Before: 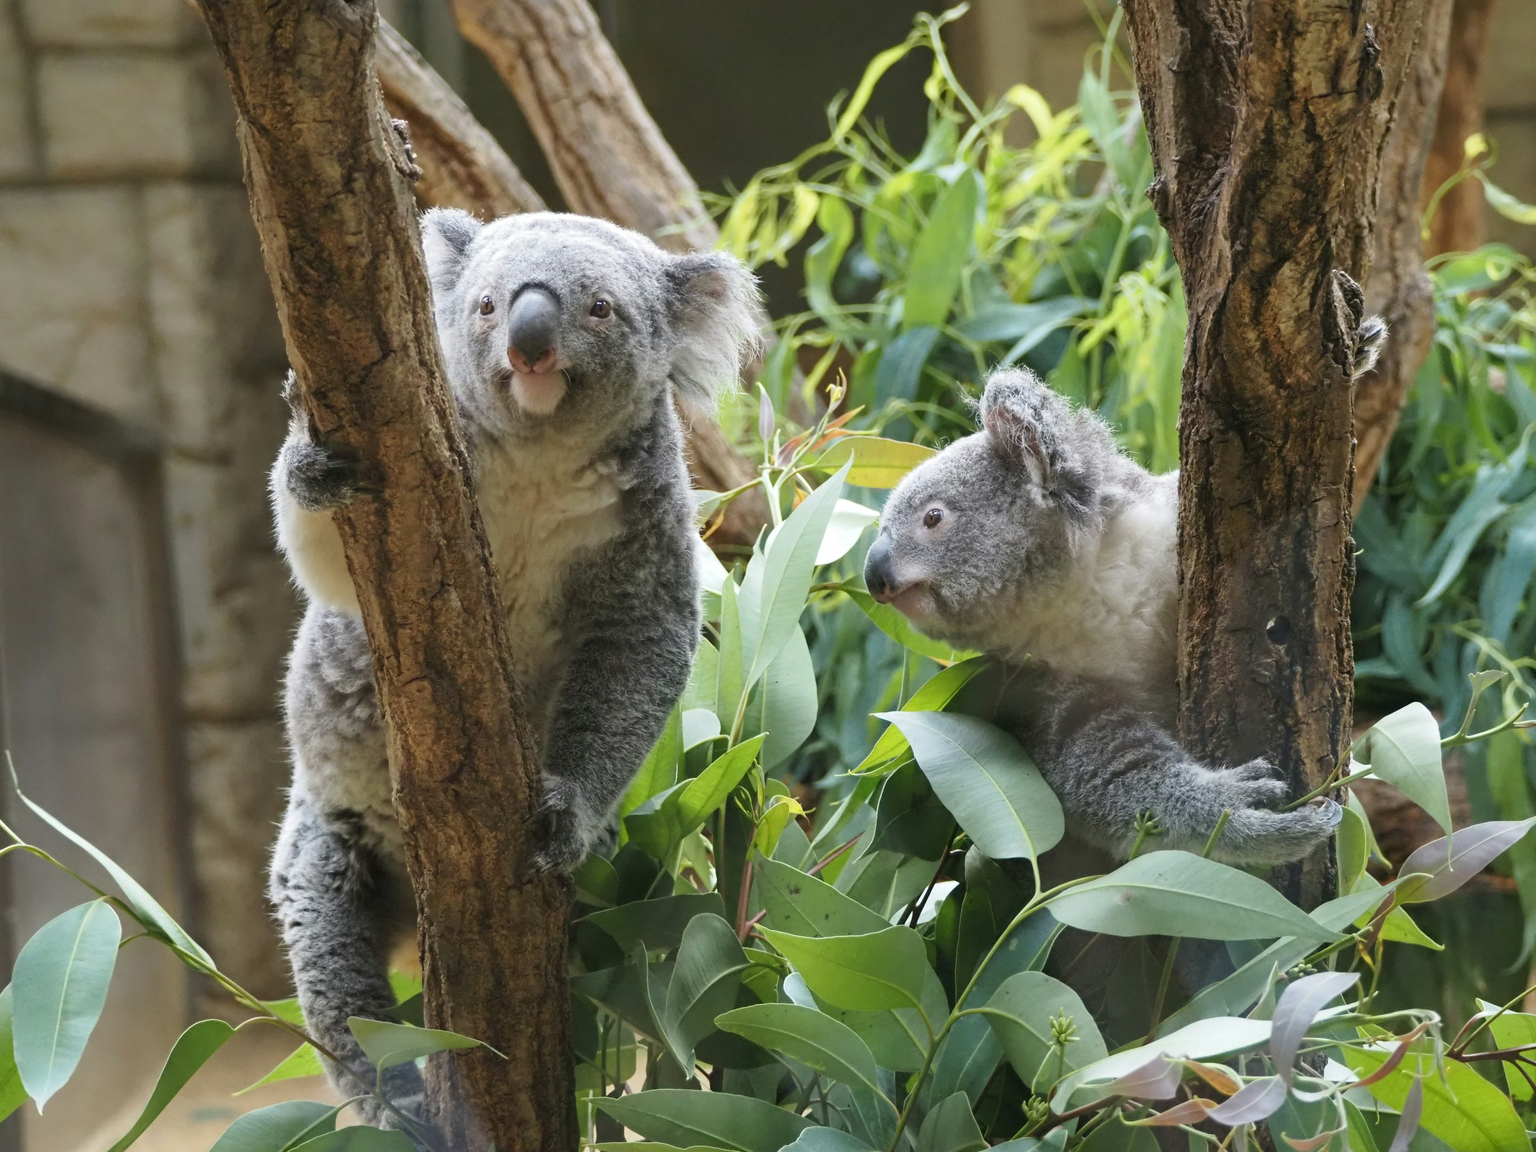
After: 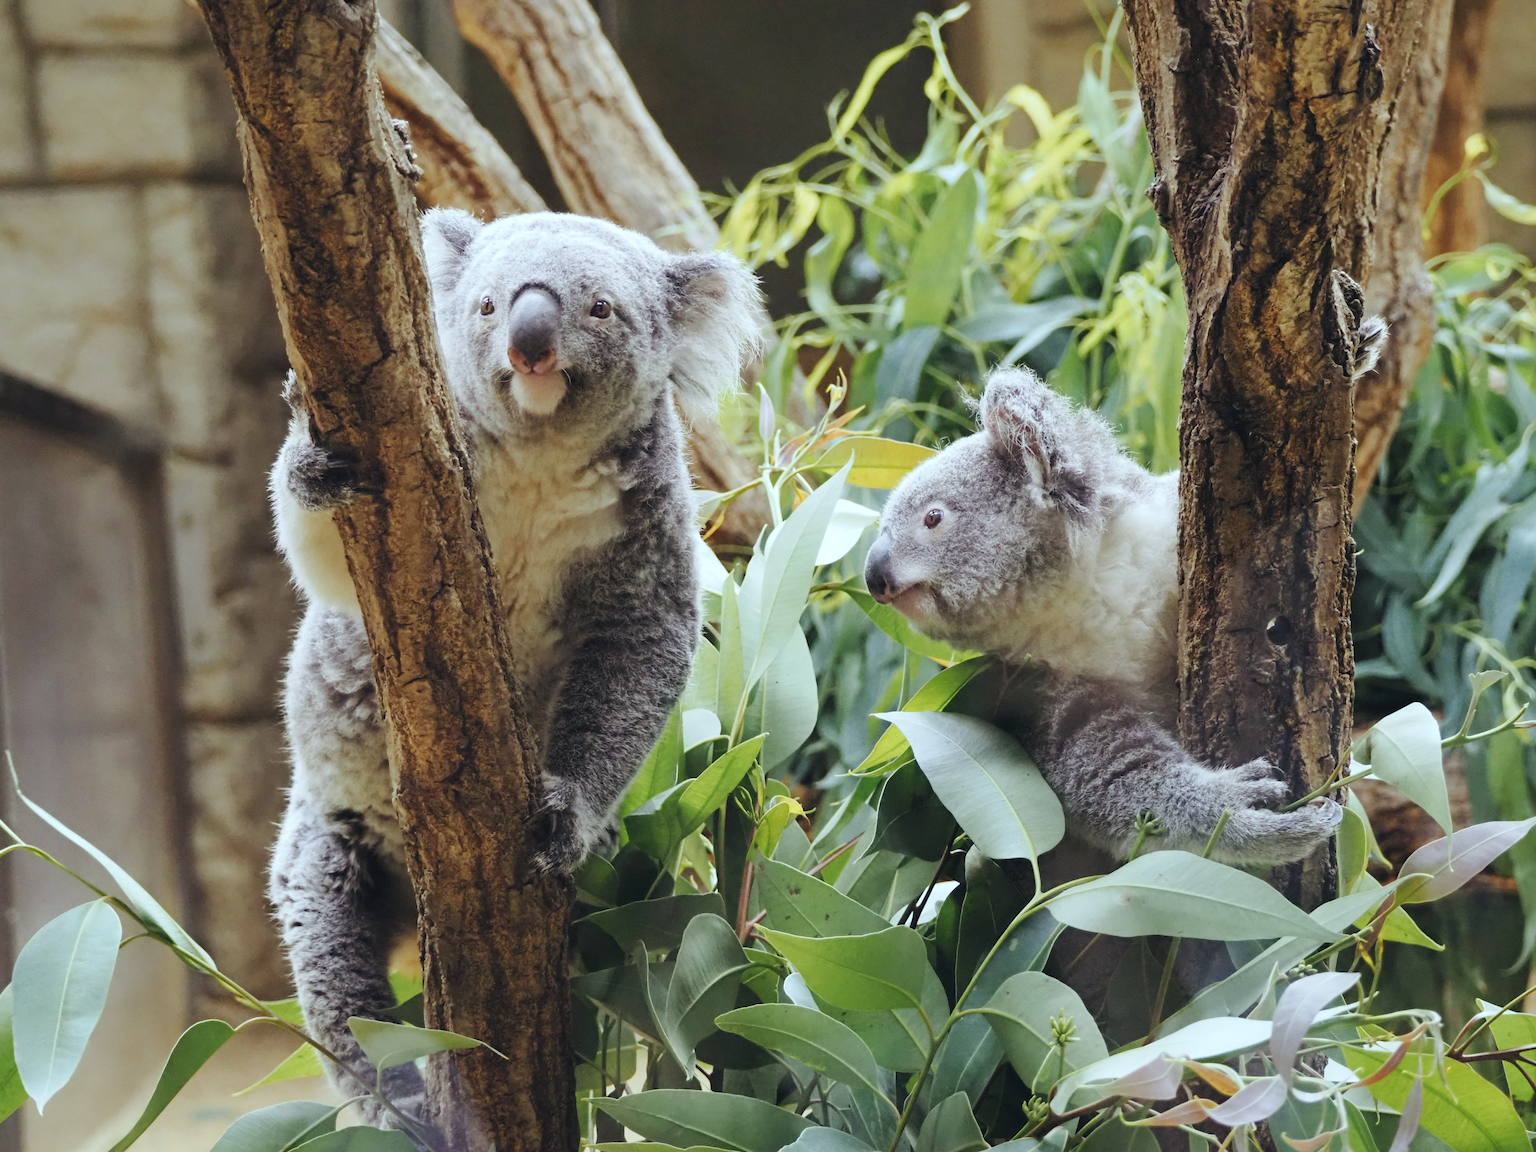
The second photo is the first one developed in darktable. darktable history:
tone curve: curves: ch0 [(0, 0) (0.003, 0.034) (0.011, 0.038) (0.025, 0.046) (0.044, 0.054) (0.069, 0.06) (0.1, 0.079) (0.136, 0.114) (0.177, 0.151) (0.224, 0.213) (0.277, 0.293) (0.335, 0.385) (0.399, 0.482) (0.468, 0.578) (0.543, 0.655) (0.623, 0.724) (0.709, 0.786) (0.801, 0.854) (0.898, 0.922) (1, 1)], preserve colors none
color look up table: target L [95.95, 89.26, 89.39, 82.88, 81.69, 75.37, 75.76, 69.85, 65.47, 61.41, 61.46, 47.37, 44.79, 45.73, 26.12, 200.46, 81.7, 80.4, 67.67, 65.89, 52.44, 46.42, 49.25, 42.3, 37.33, 32.79, 29.81, 27.45, 0.786, 88.3, 81.7, 59.23, 64.61, 58.58, 50.75, 57.81, 41.01, 44.34, 40.78, 35.34, 32.15, 23.02, 13.19, 88.38, 70.18, 50.59, 47.96, 40.19, 30.84], target a [-10.9, -27.11, -32.42, -59.97, -45.78, -8.24, -12.19, -68.91, -67.45, -45.05, -5.355, -20.53, -35.79, -18.99, -20.68, 0, -5.561, 9.093, 31.59, 39.3, 0.326, 61.01, 21.28, 29.89, 38.39, 43.2, 5.783, 4.109, -0.581, 14.72, -0.723, 42.22, 72.26, 68.12, 13.31, 30.24, 36.04, 69.09, 45.28, 41.9, 48.14, 15.79, 27.18, -35.18, -21.2, -18.91, -3.882, -15.94, -3.335], target b [8.416, 24.84, 65.24, 6.673, -7.635, 62.63, 37.91, 37.49, 49.29, 17.79, 6.387, 36.46, 26.03, 11.49, 14.77, 0, 83.57, 3.105, 55.36, 28.43, 24.73, 22.76, 2.852, 34.35, 6.307, 25.2, 7.493, 25.16, -8.353, -15.19, -14.83, -8.185, -52.23, -30.86, -70.48, -24.86, -54.81, -42.33, -80.37, -11.84, -55.68, -39.27, -23.66, -16.68, -35.88, -35.76, -36.6, -11.02, -19.06], num patches 49
